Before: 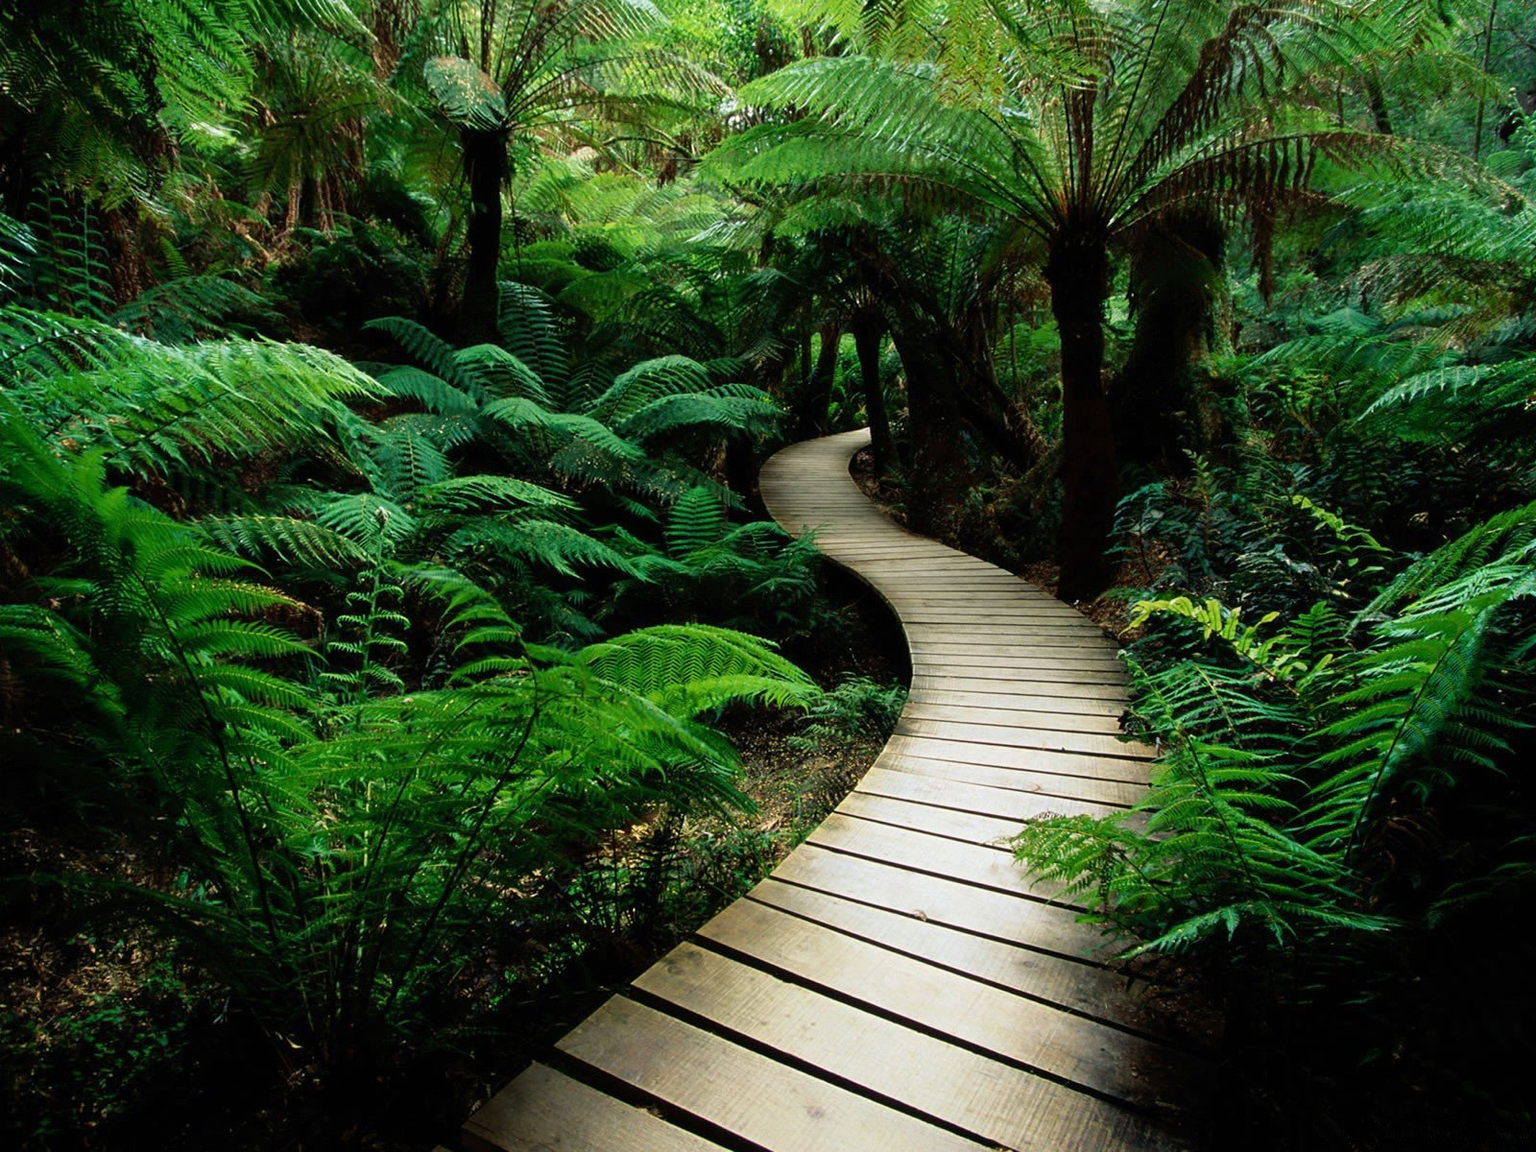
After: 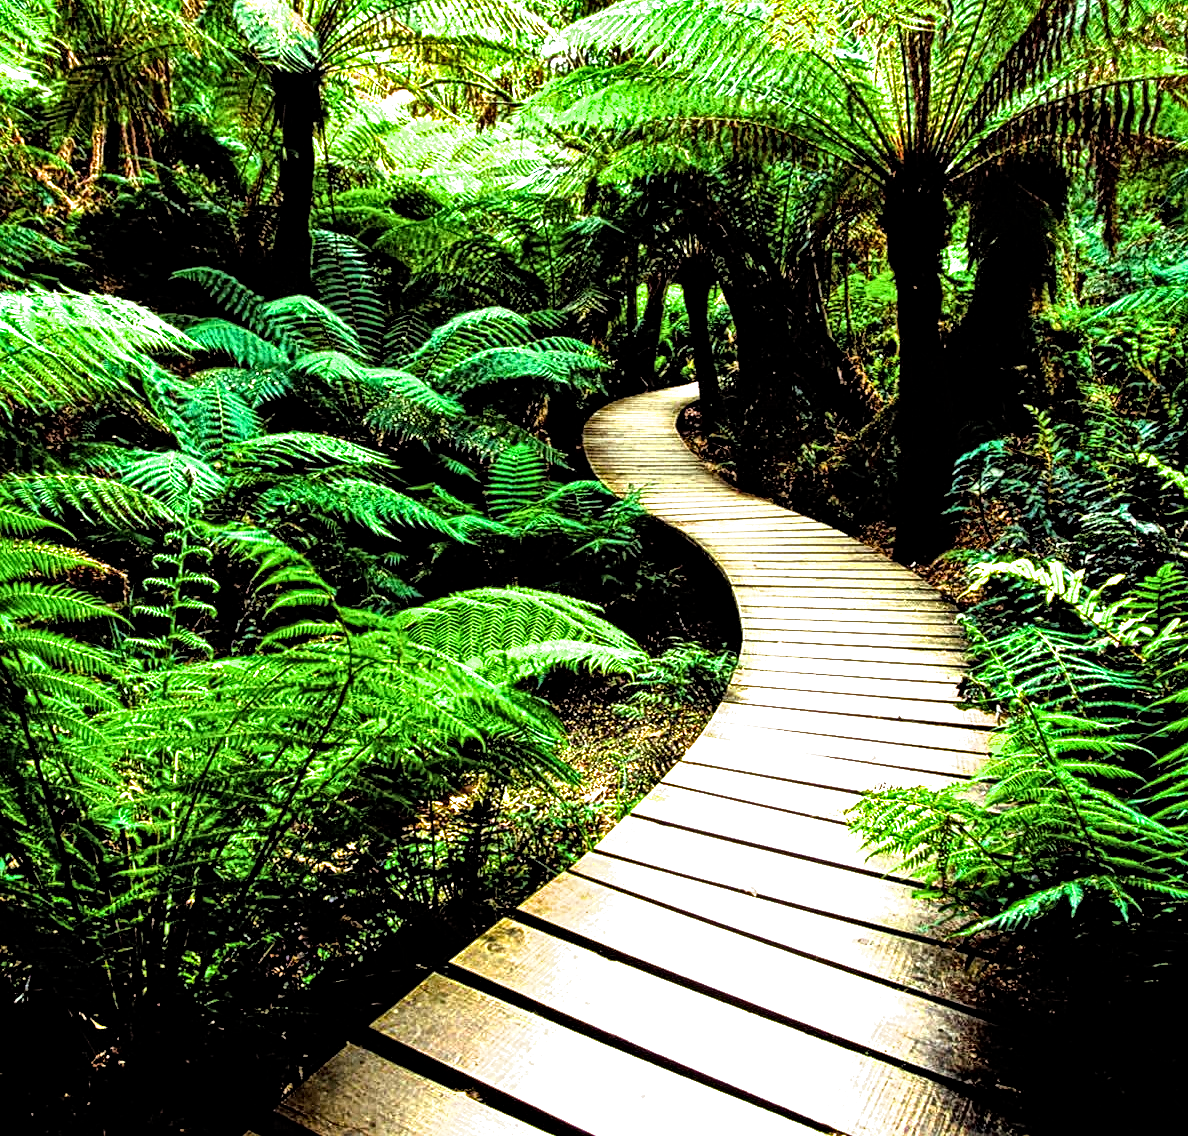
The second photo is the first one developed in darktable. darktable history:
exposure: black level correction 0, exposure 1.276 EV, compensate highlight preservation false
filmic rgb: black relative exposure -8.71 EV, white relative exposure 2.71 EV, target black luminance 0%, hardness 6.26, latitude 77.37%, contrast 1.328, shadows ↔ highlights balance -0.363%
crop and rotate: left 13.088%, top 5.251%, right 12.612%
color balance rgb: power › chroma 1.047%, power › hue 27.12°, perceptual saturation grading › global saturation 30.411%, global vibrance 20%
shadows and highlights: low approximation 0.01, soften with gaussian
local contrast: mode bilateral grid, contrast 20, coarseness 3, detail 298%, midtone range 0.2
tone equalizer: -8 EV -0.432 EV, -7 EV -0.36 EV, -6 EV -0.294 EV, -5 EV -0.212 EV, -3 EV 0.189 EV, -2 EV 0.324 EV, -1 EV 0.406 EV, +0 EV 0.404 EV
